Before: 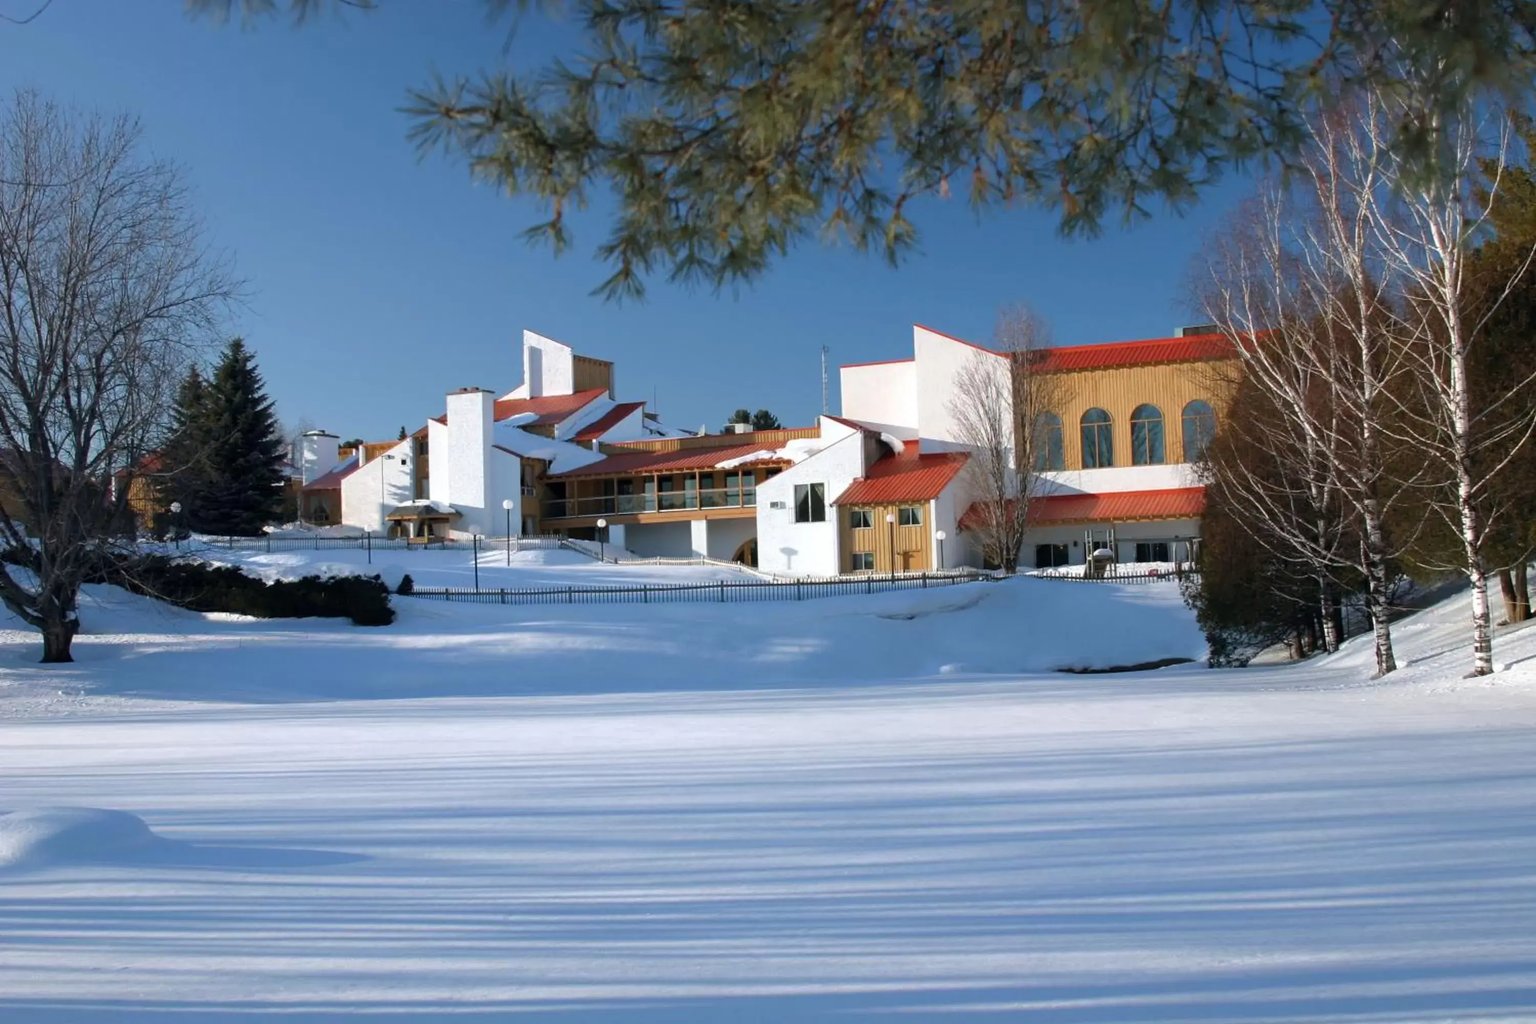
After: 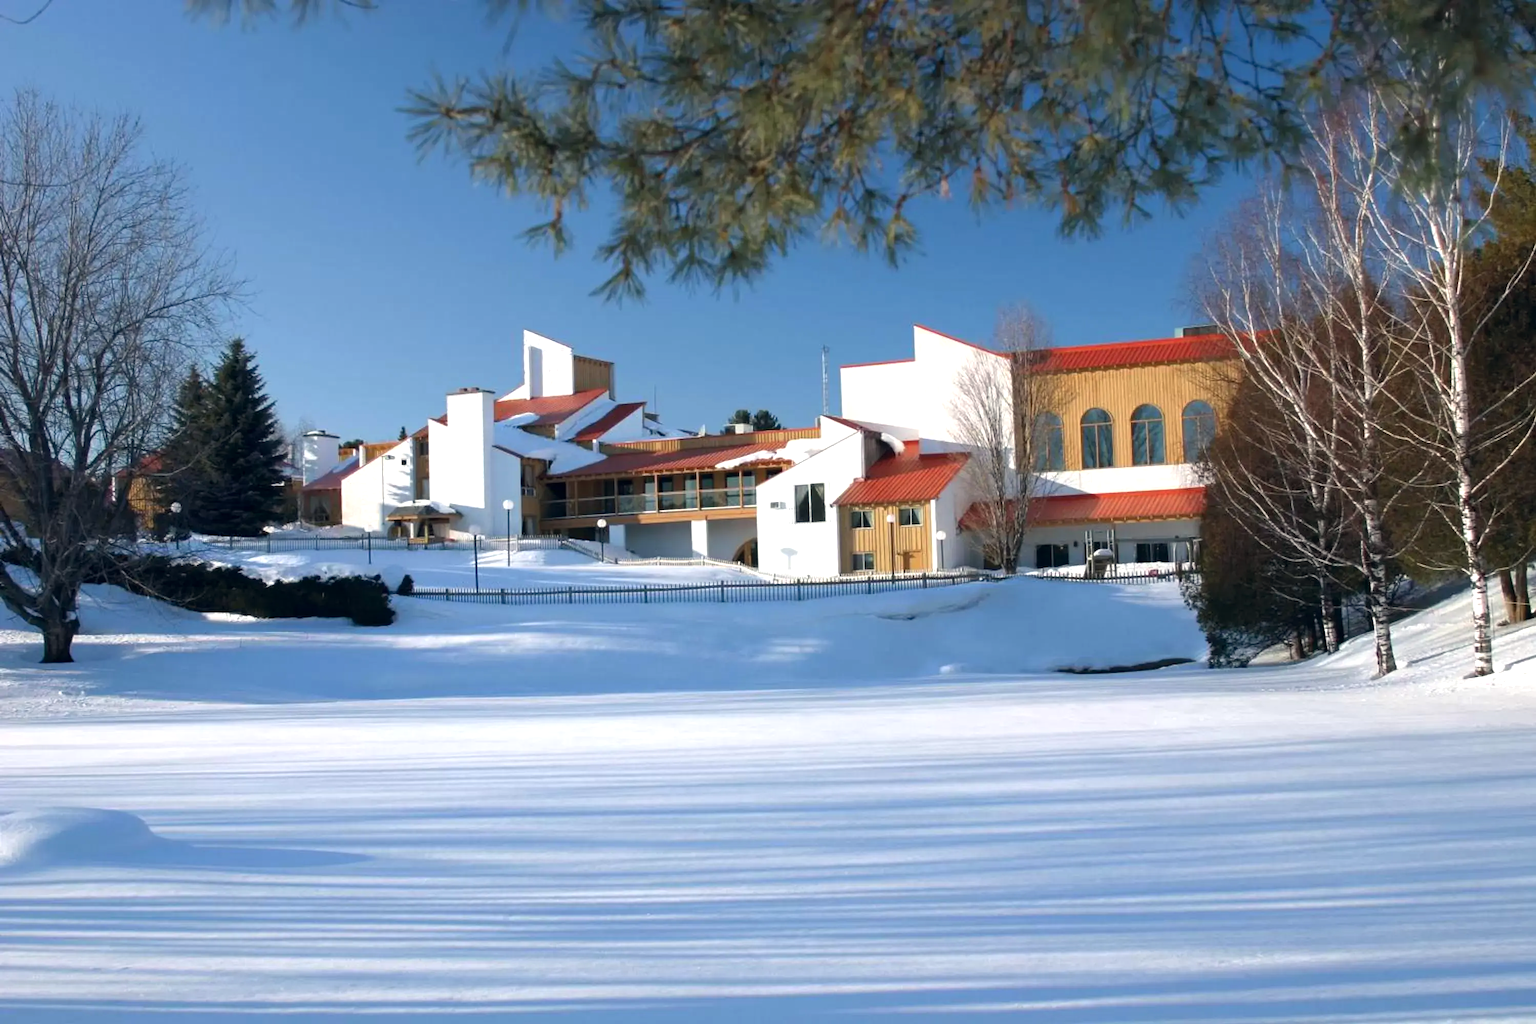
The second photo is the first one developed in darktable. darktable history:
tone equalizer: -8 EV -0.42 EV, -7 EV -0.391 EV, -6 EV -0.365 EV, -5 EV -0.257 EV, -3 EV 0.192 EV, -2 EV 0.334 EV, -1 EV 0.37 EV, +0 EV 0.422 EV, smoothing diameter 24.86%, edges refinement/feathering 14.98, preserve details guided filter
color correction: highlights a* 0.48, highlights b* 2.72, shadows a* -1.05, shadows b* -4.26
